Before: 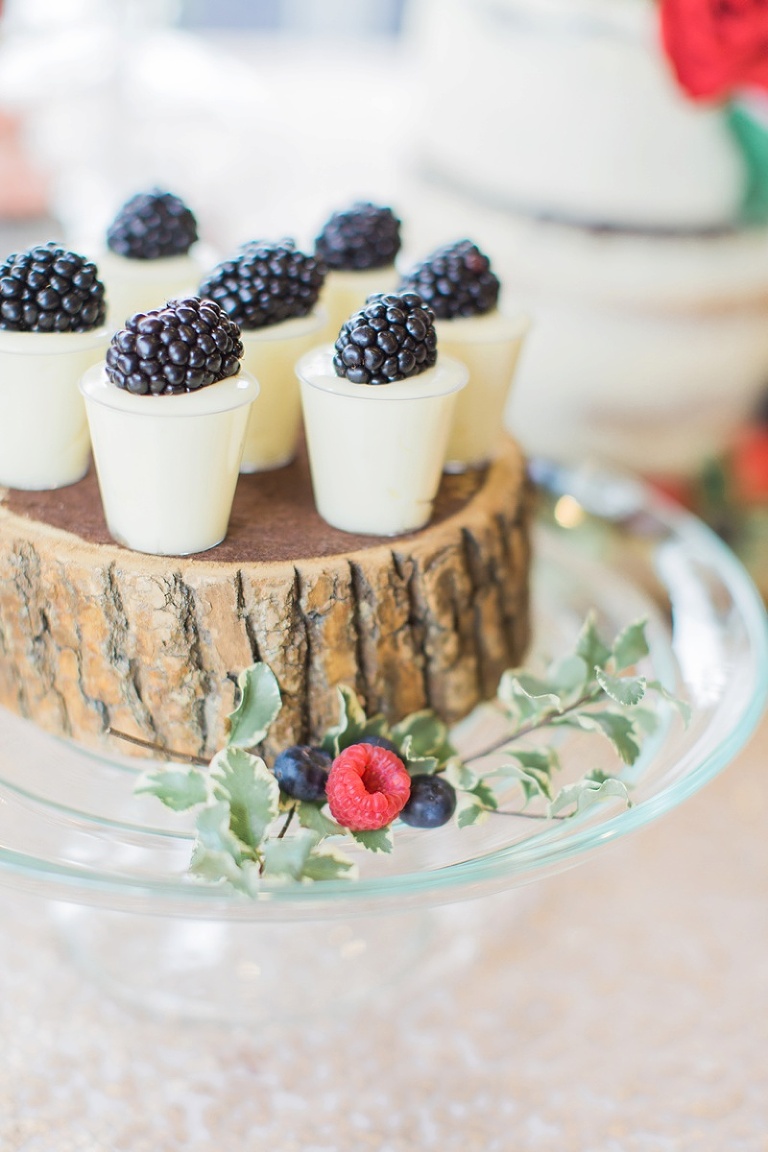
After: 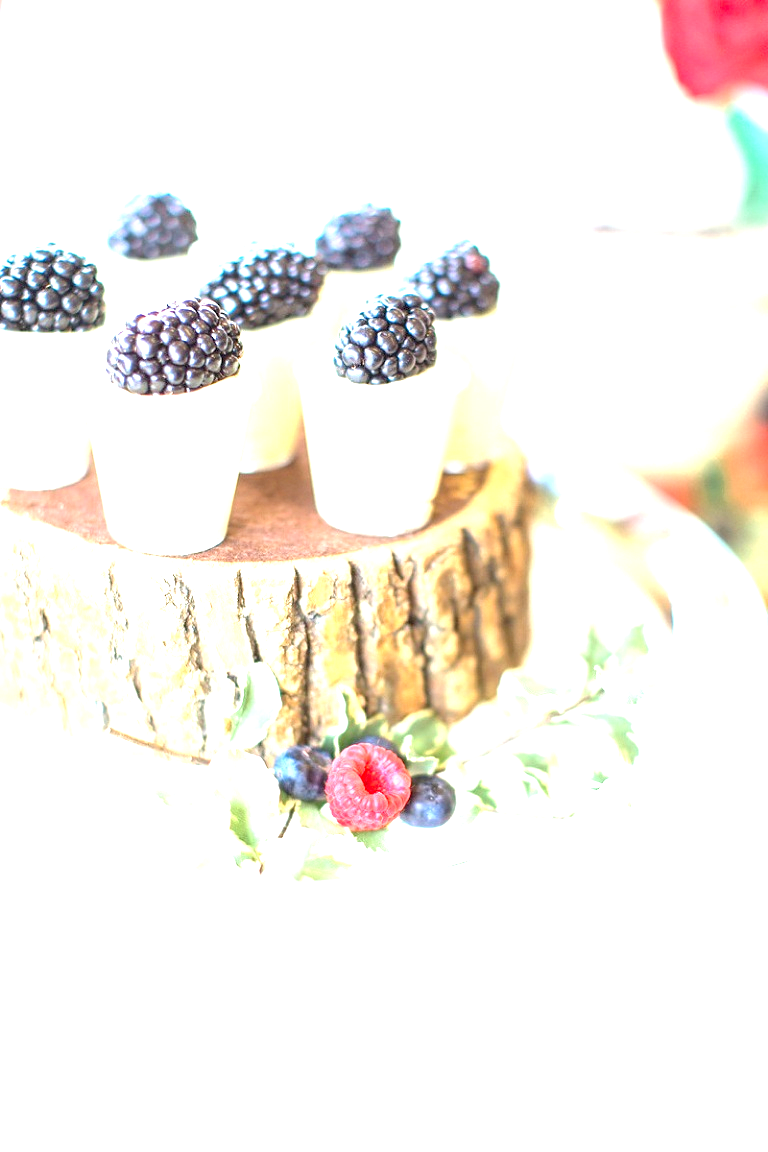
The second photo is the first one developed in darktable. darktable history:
exposure: black level correction 0, exposure 1.439 EV, compensate highlight preservation false
levels: levels [0.044, 0.416, 0.908]
local contrast: highlights 91%, shadows 79%
